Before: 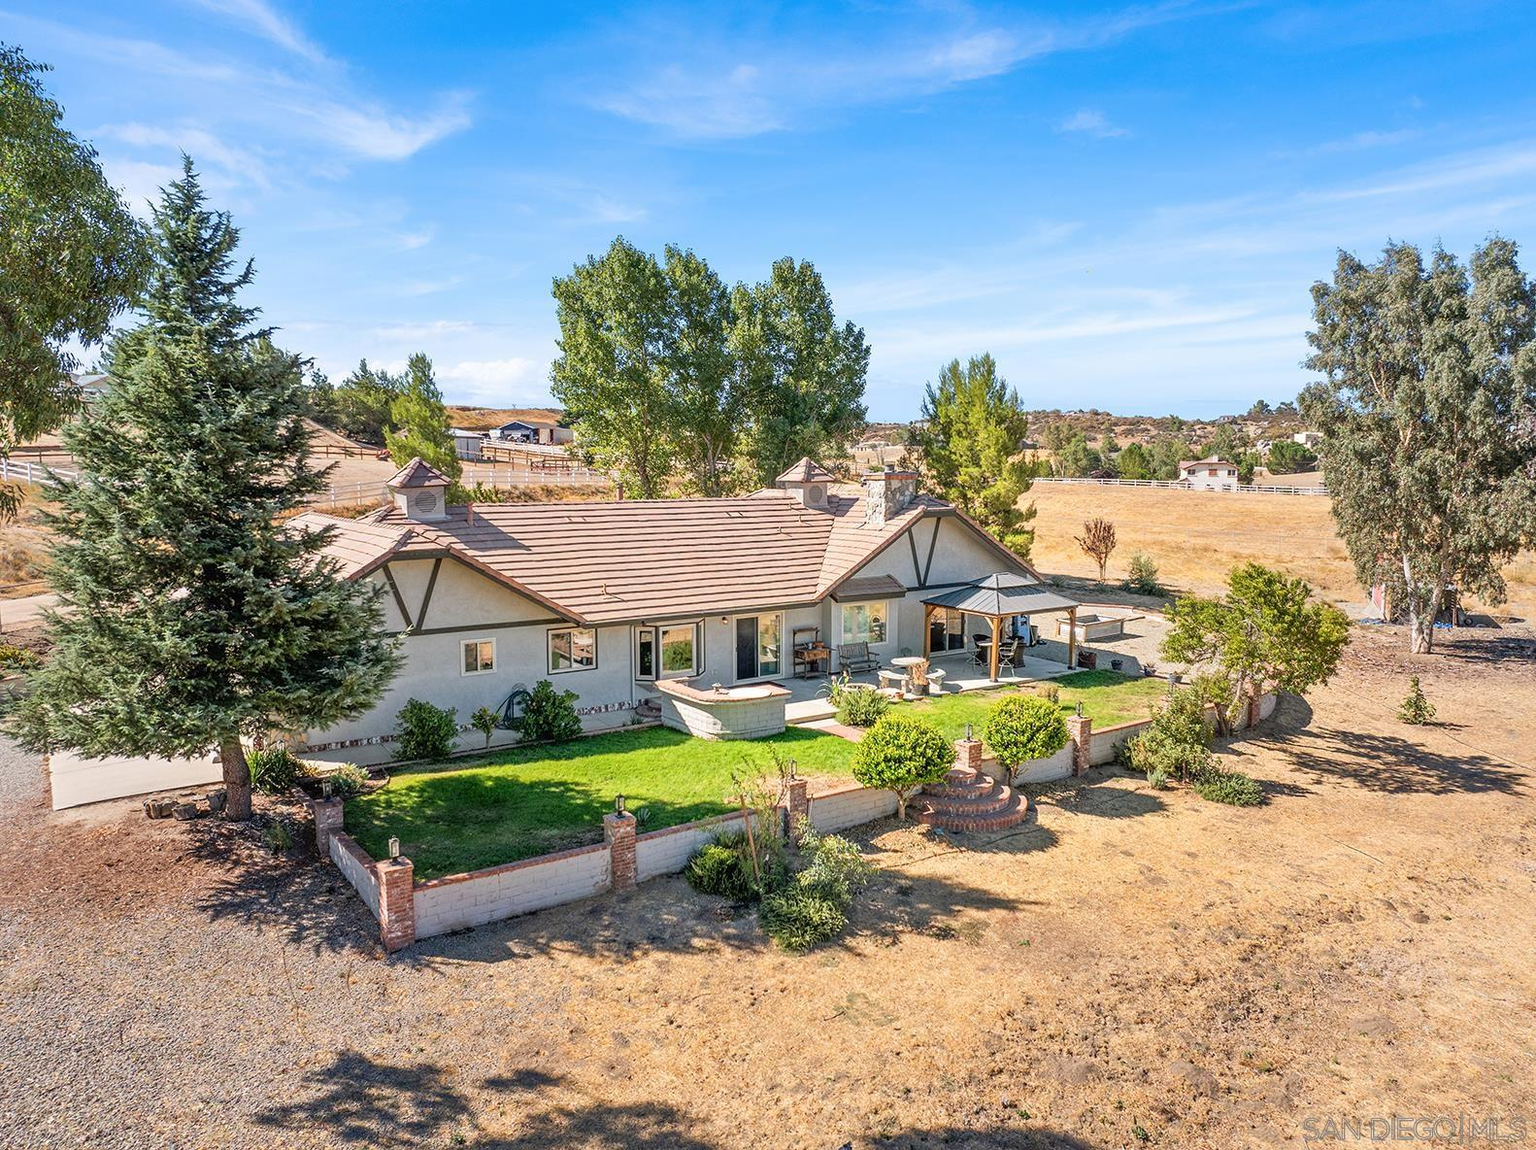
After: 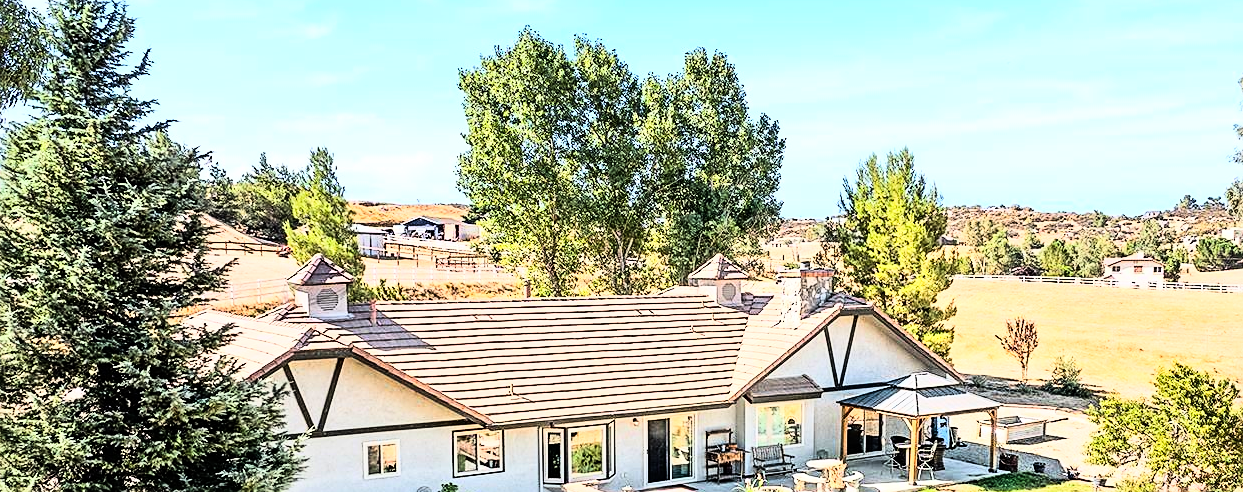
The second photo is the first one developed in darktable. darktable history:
sharpen: on, module defaults
rgb curve: curves: ch0 [(0, 0) (0.21, 0.15) (0.24, 0.21) (0.5, 0.75) (0.75, 0.96) (0.89, 0.99) (1, 1)]; ch1 [(0, 0.02) (0.21, 0.13) (0.25, 0.2) (0.5, 0.67) (0.75, 0.9) (0.89, 0.97) (1, 1)]; ch2 [(0, 0.02) (0.21, 0.13) (0.25, 0.2) (0.5, 0.67) (0.75, 0.9) (0.89, 0.97) (1, 1)], compensate middle gray true
crop: left 7.036%, top 18.398%, right 14.379%, bottom 40.043%
